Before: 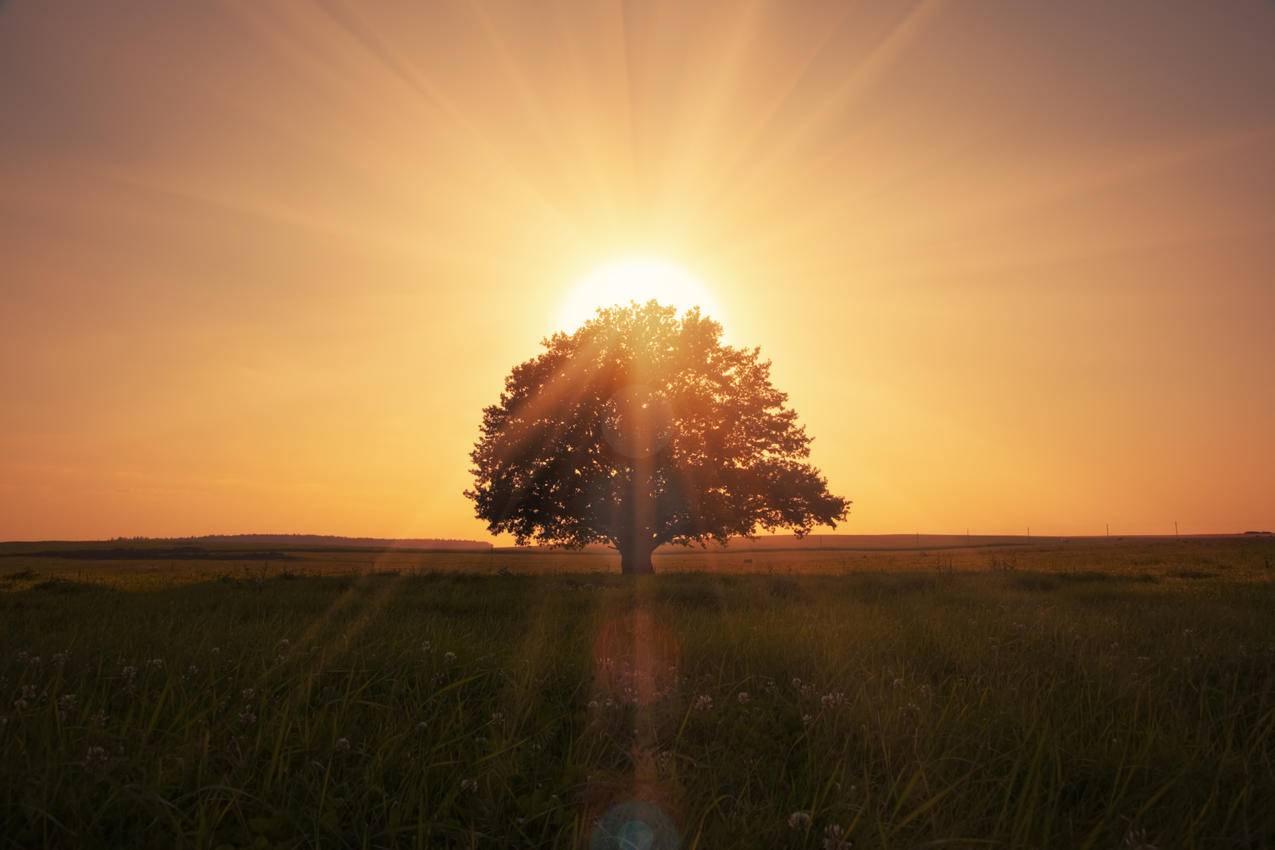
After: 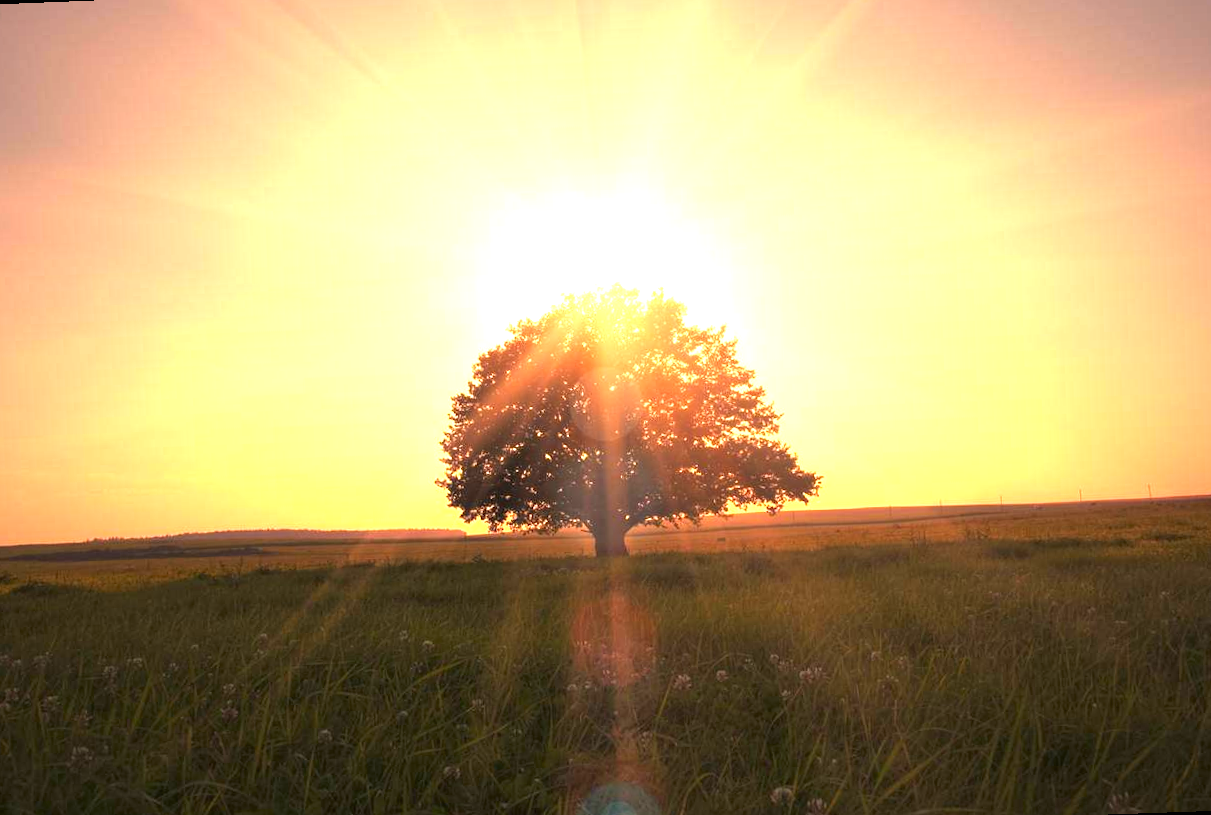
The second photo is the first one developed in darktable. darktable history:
exposure: black level correction 0, exposure 1.45 EV, compensate exposure bias true, compensate highlight preservation false
rotate and perspective: rotation -2.12°, lens shift (vertical) 0.009, lens shift (horizontal) -0.008, automatic cropping original format, crop left 0.036, crop right 0.964, crop top 0.05, crop bottom 0.959
